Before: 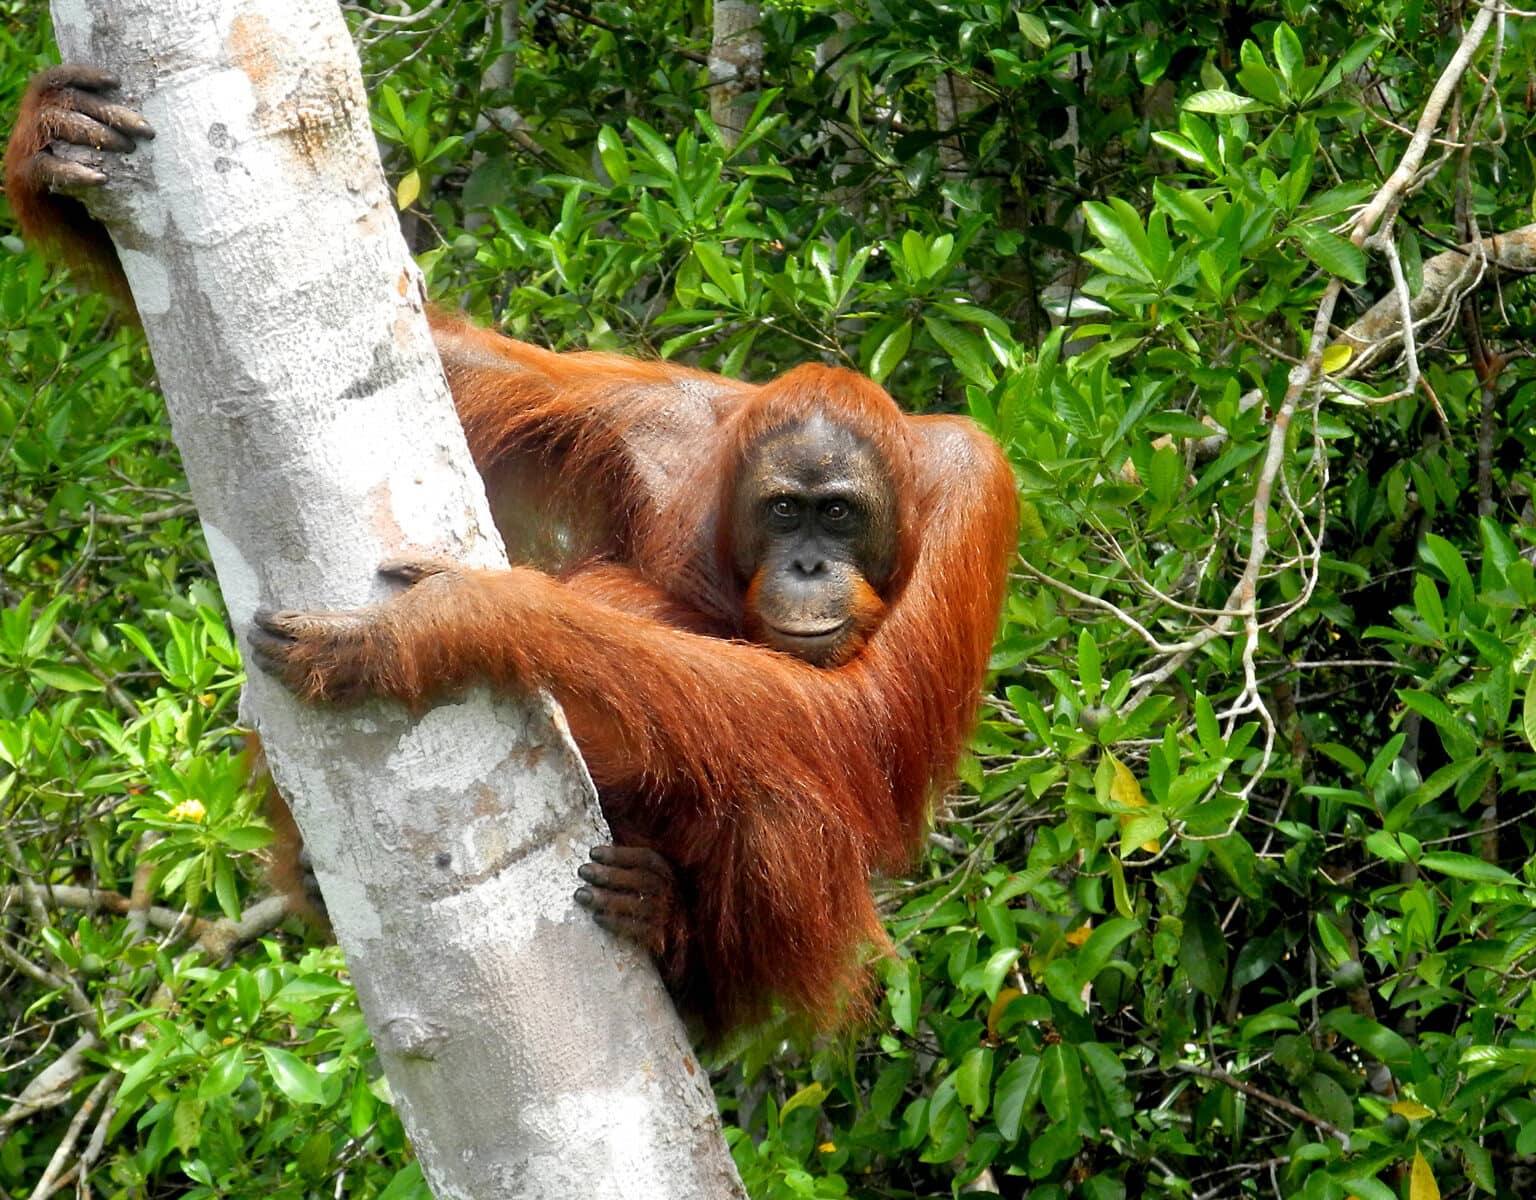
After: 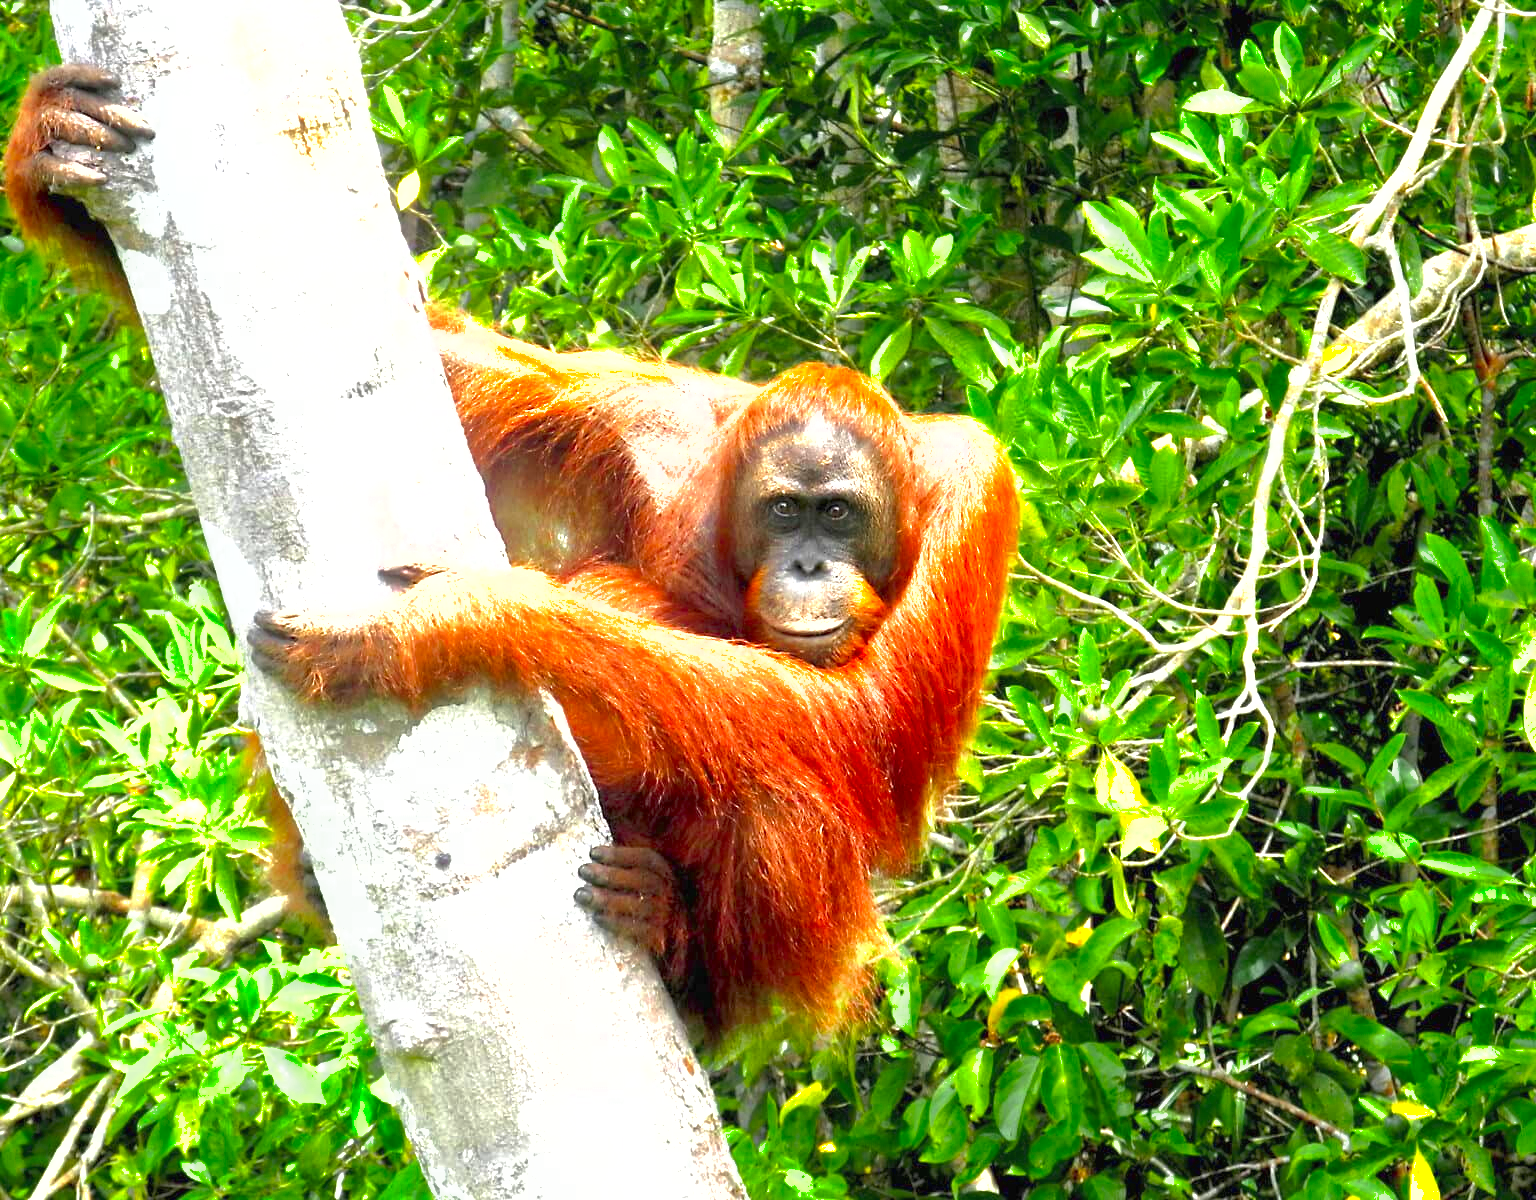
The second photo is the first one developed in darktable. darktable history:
color zones: curves: ch0 [(0.004, 0.305) (0.261, 0.623) (0.389, 0.399) (0.708, 0.571) (0.947, 0.34)]; ch1 [(0.025, 0.645) (0.229, 0.584) (0.326, 0.551) (0.484, 0.262) (0.757, 0.643)]
shadows and highlights: on, module defaults
color balance rgb: shadows fall-off 101%, linear chroma grading › mid-tones 7.63%, perceptual saturation grading › mid-tones 11.68%, mask middle-gray fulcrum 22.45%, global vibrance 10.11%, saturation formula JzAzBz (2021)
exposure: black level correction 0, exposure 1.4 EV, compensate highlight preservation false
